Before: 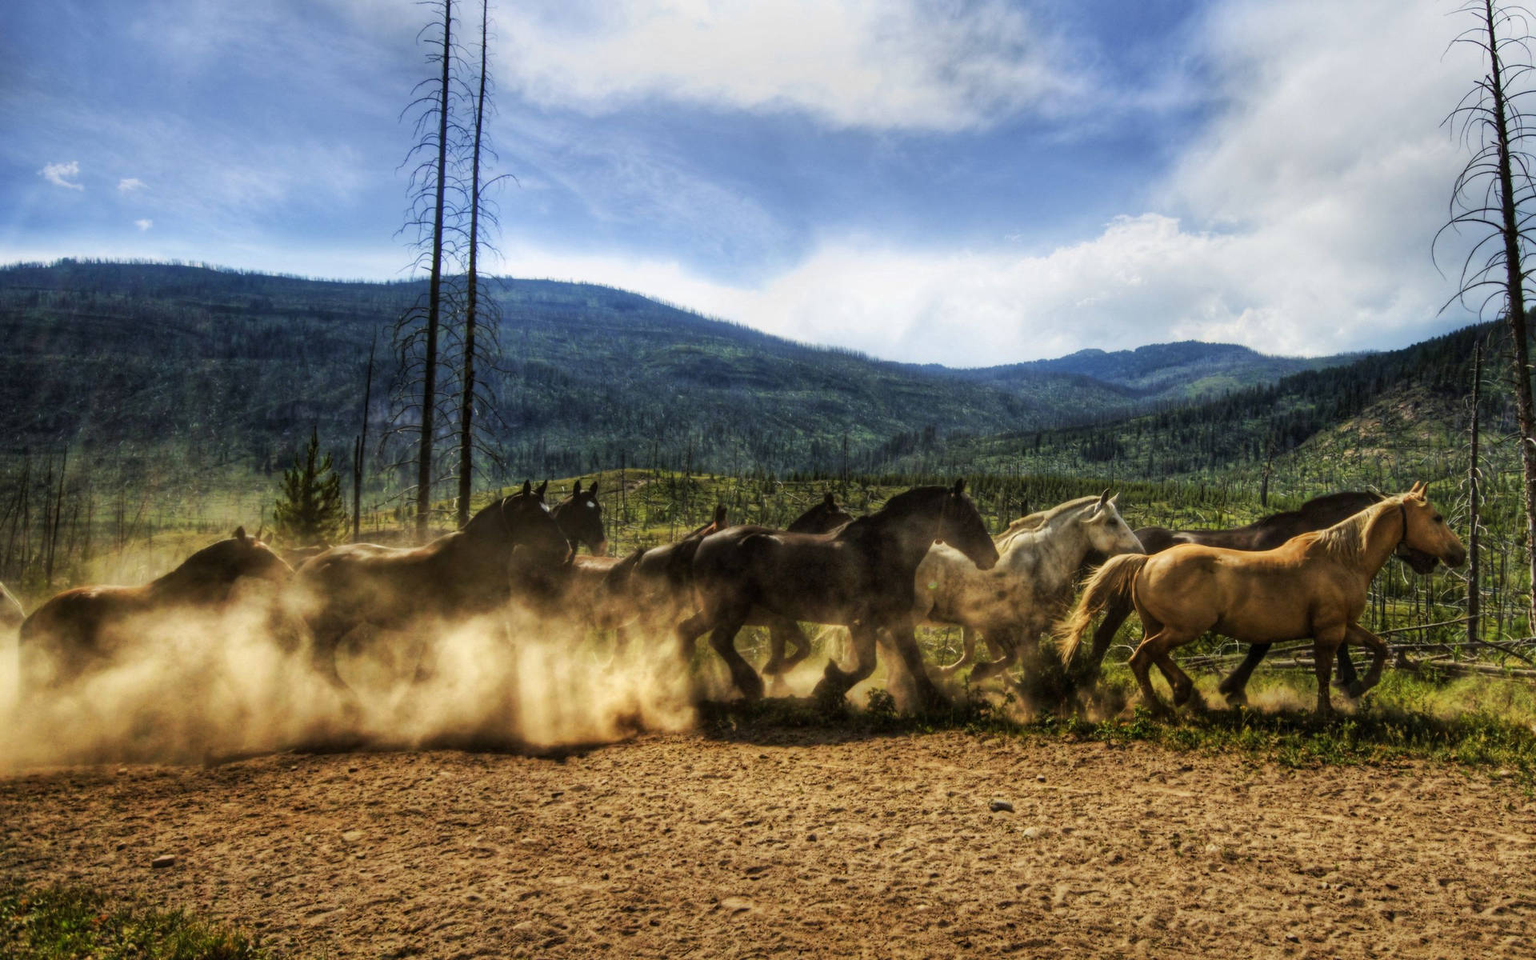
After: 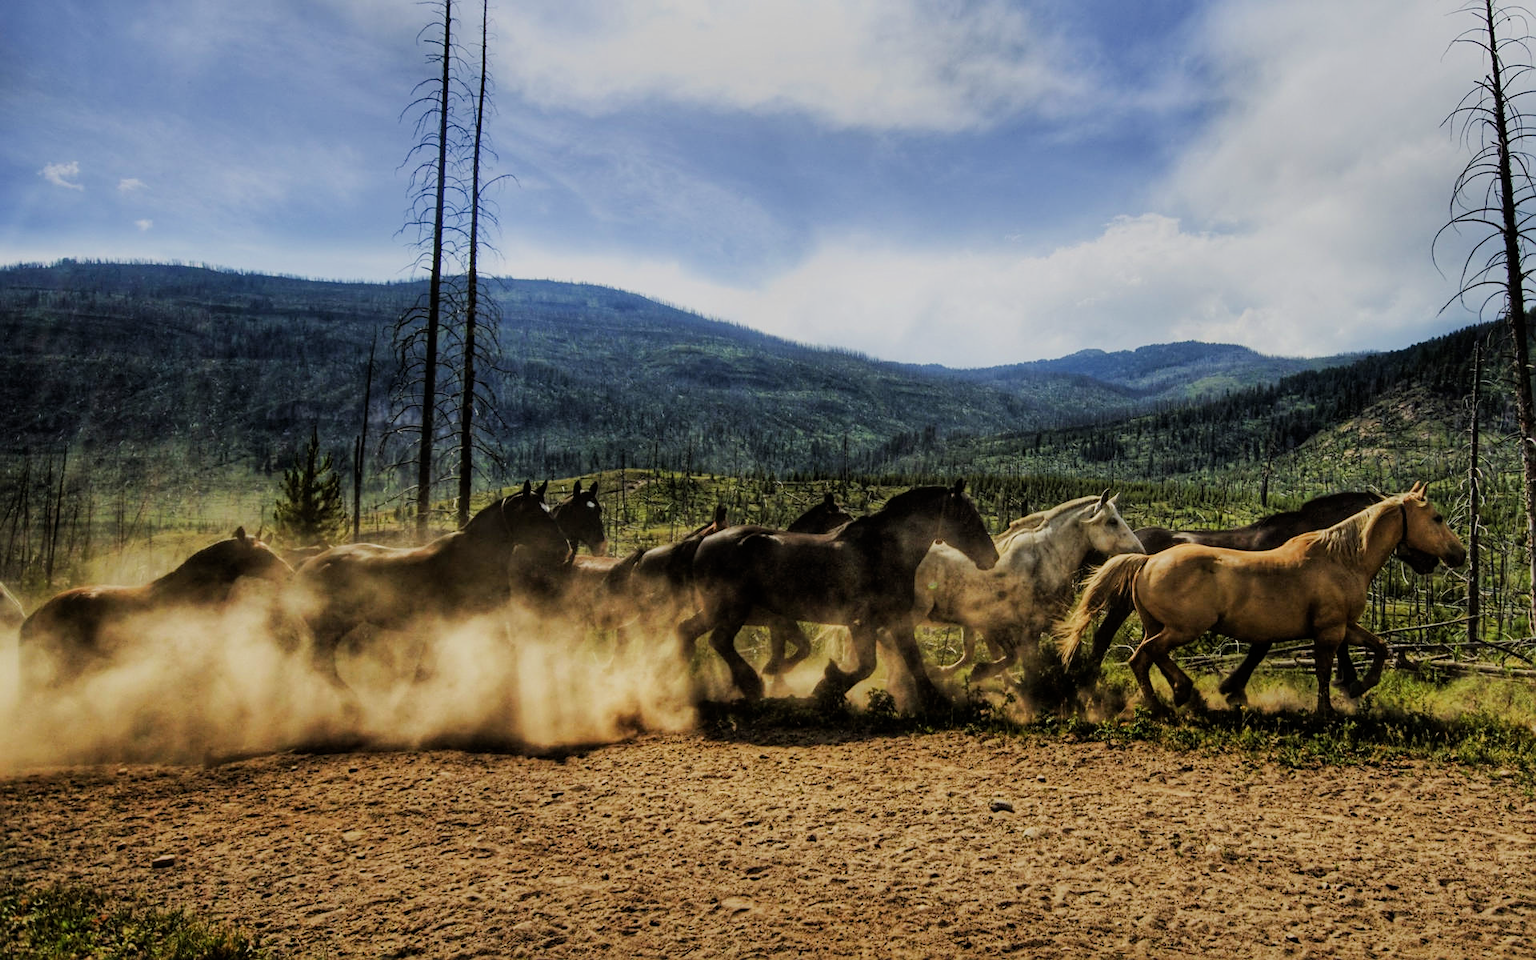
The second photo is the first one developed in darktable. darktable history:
sharpen: on, module defaults
filmic rgb: black relative exposure -7.65 EV, white relative exposure 4.56 EV, threshold 2.95 EV, hardness 3.61, enable highlight reconstruction true
